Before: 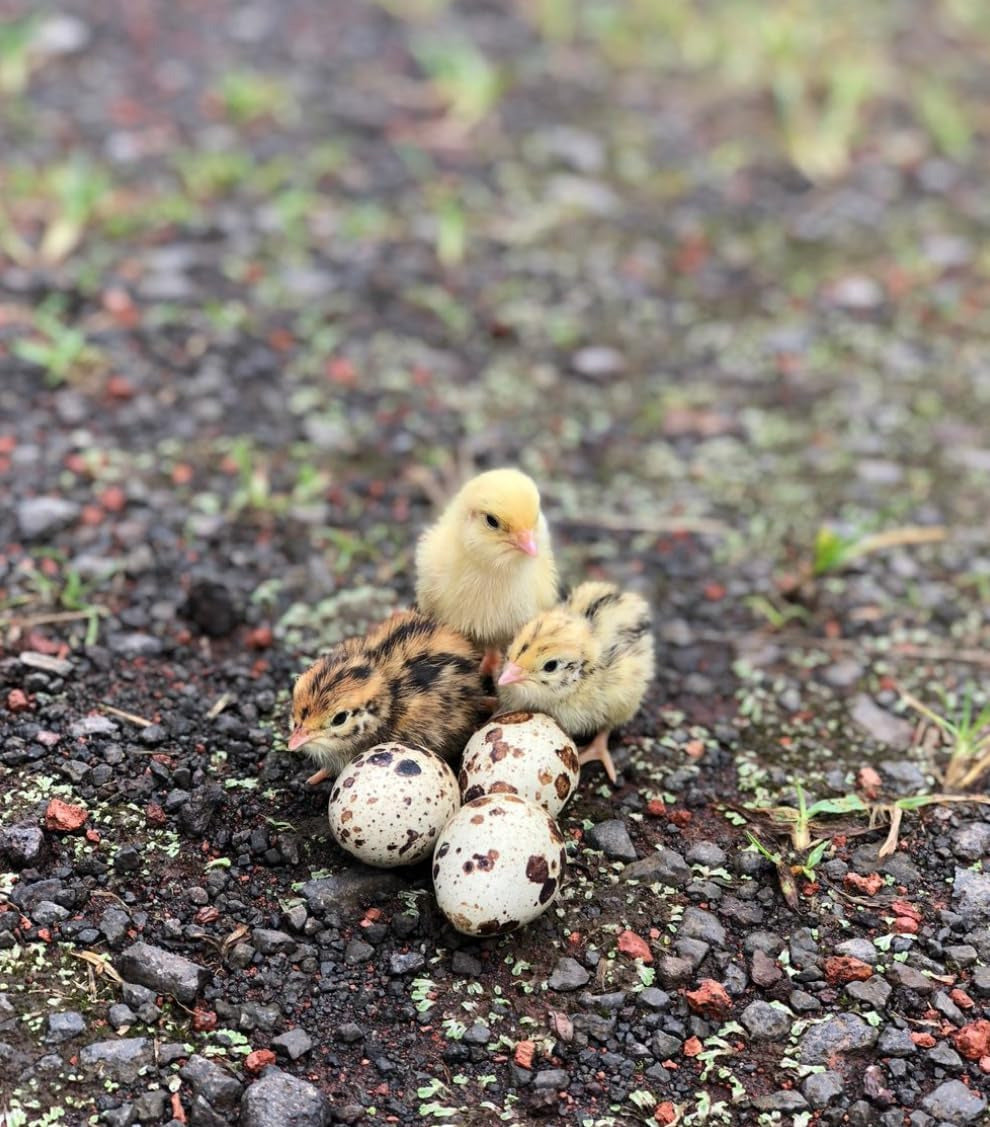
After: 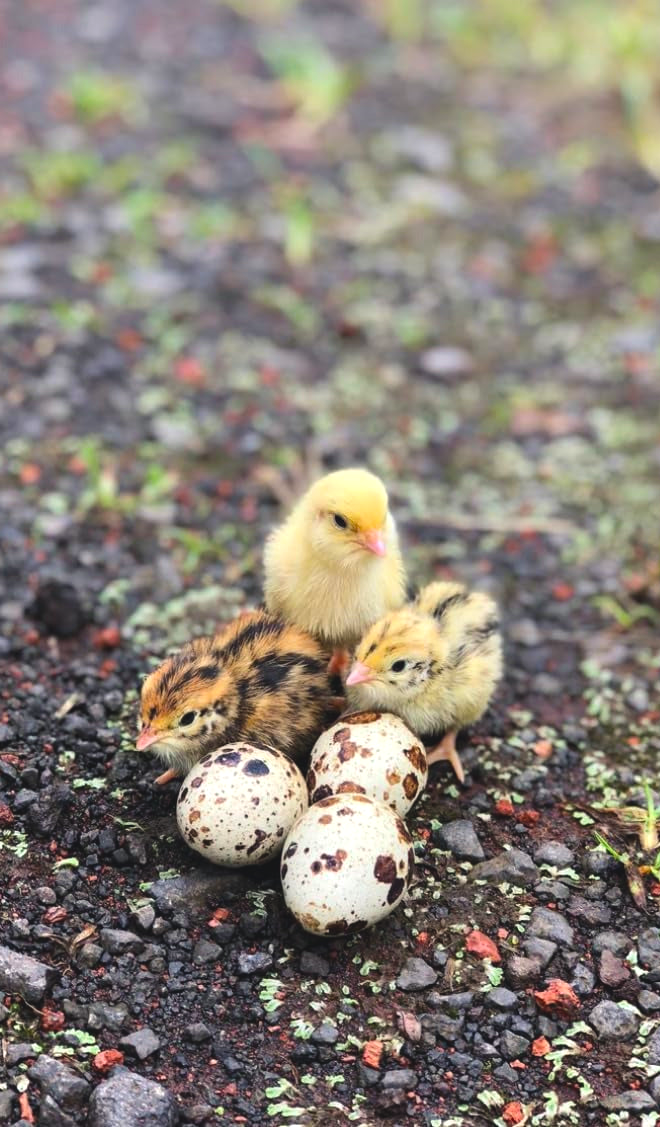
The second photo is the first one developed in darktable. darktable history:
crop and rotate: left 15.439%, right 17.838%
color balance rgb: shadows lift › chroma 1.941%, shadows lift › hue 263.32°, highlights gain › luminance 9.904%, global offset › luminance 0.784%, perceptual saturation grading › global saturation 29.903%
